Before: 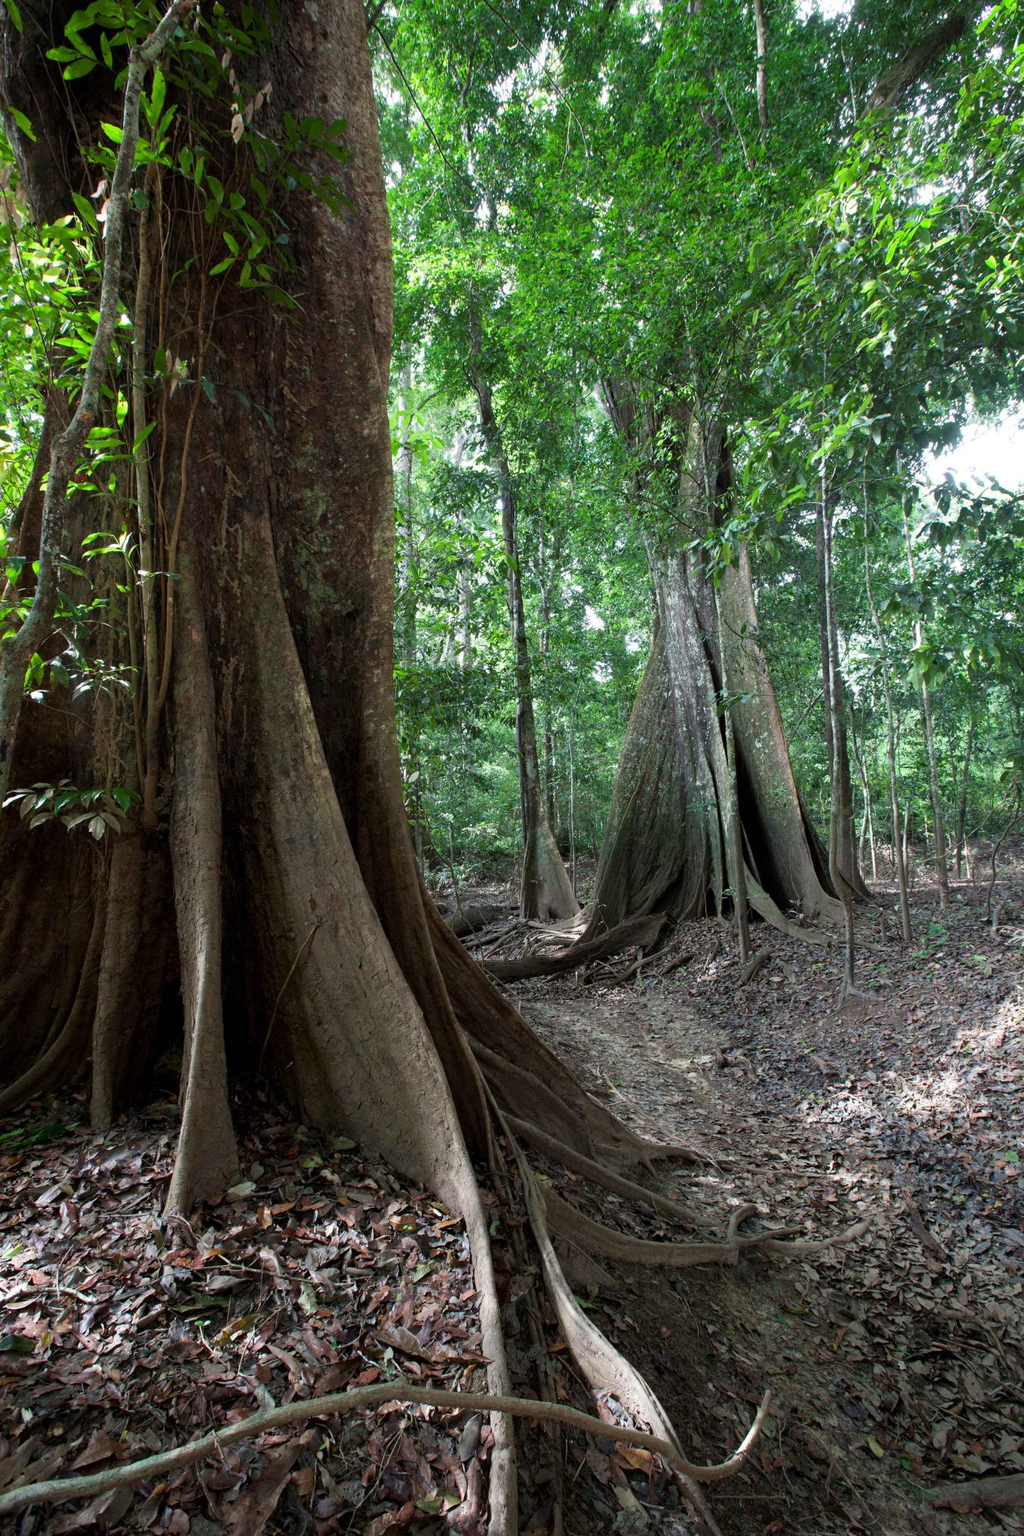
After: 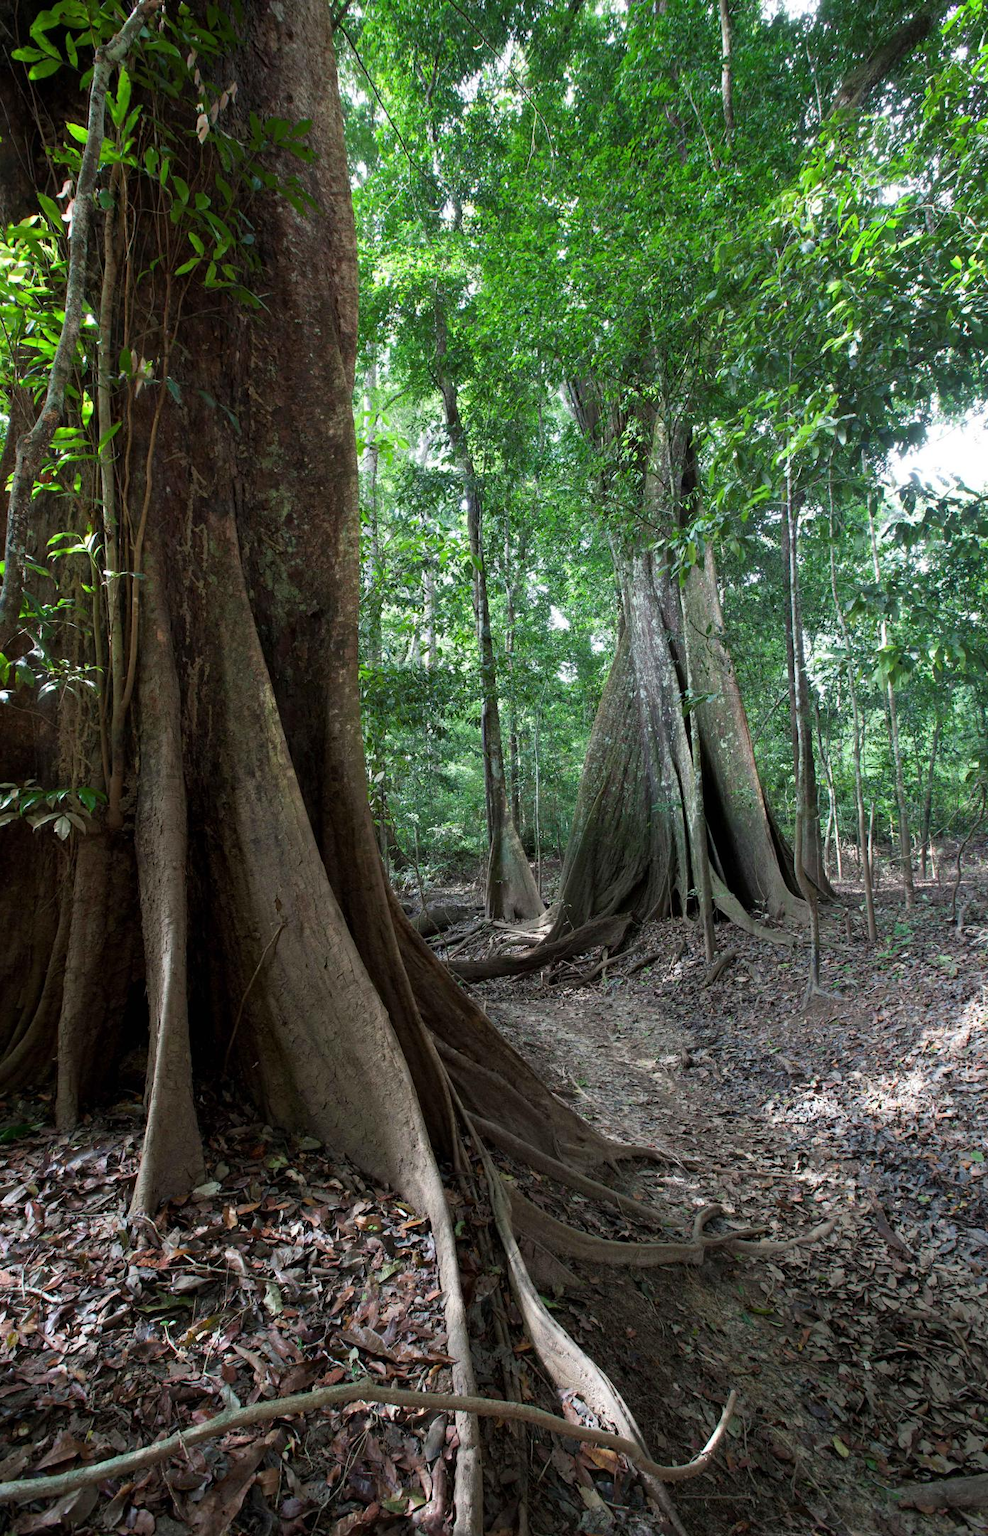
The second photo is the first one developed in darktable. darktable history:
crop and rotate: left 3.449%
